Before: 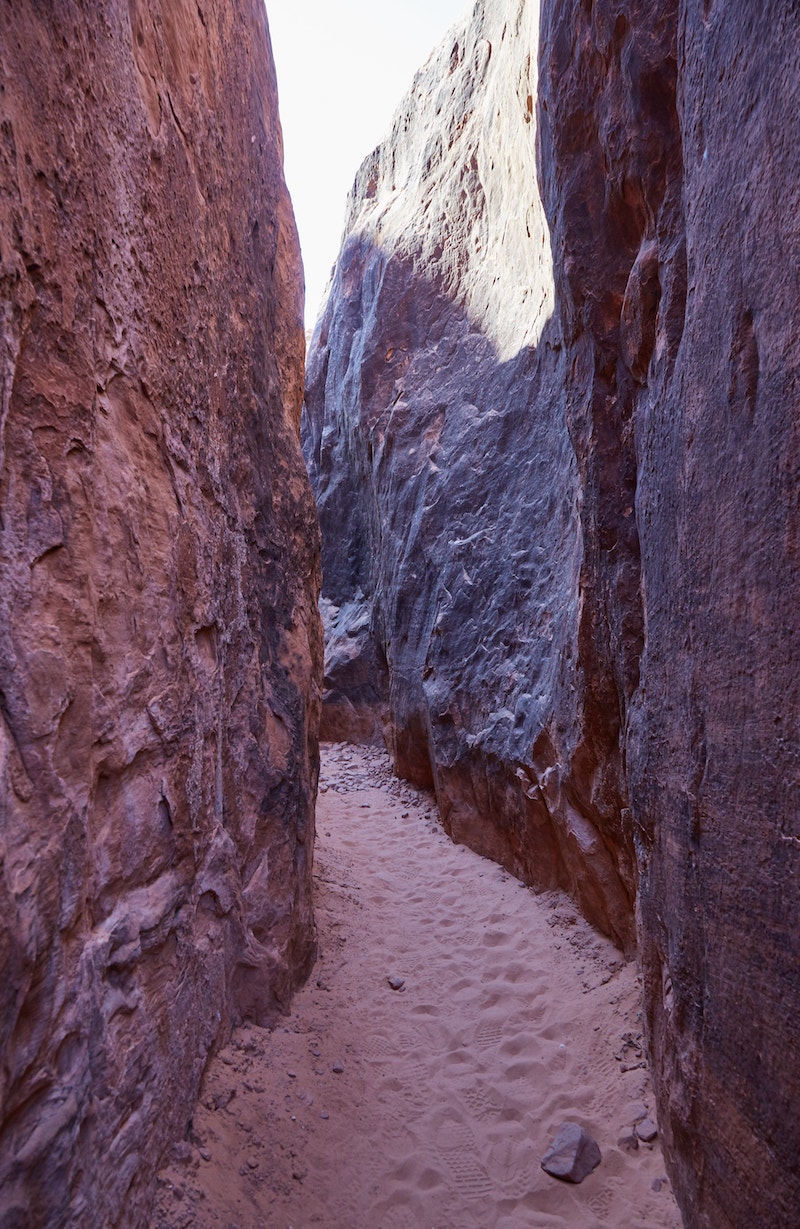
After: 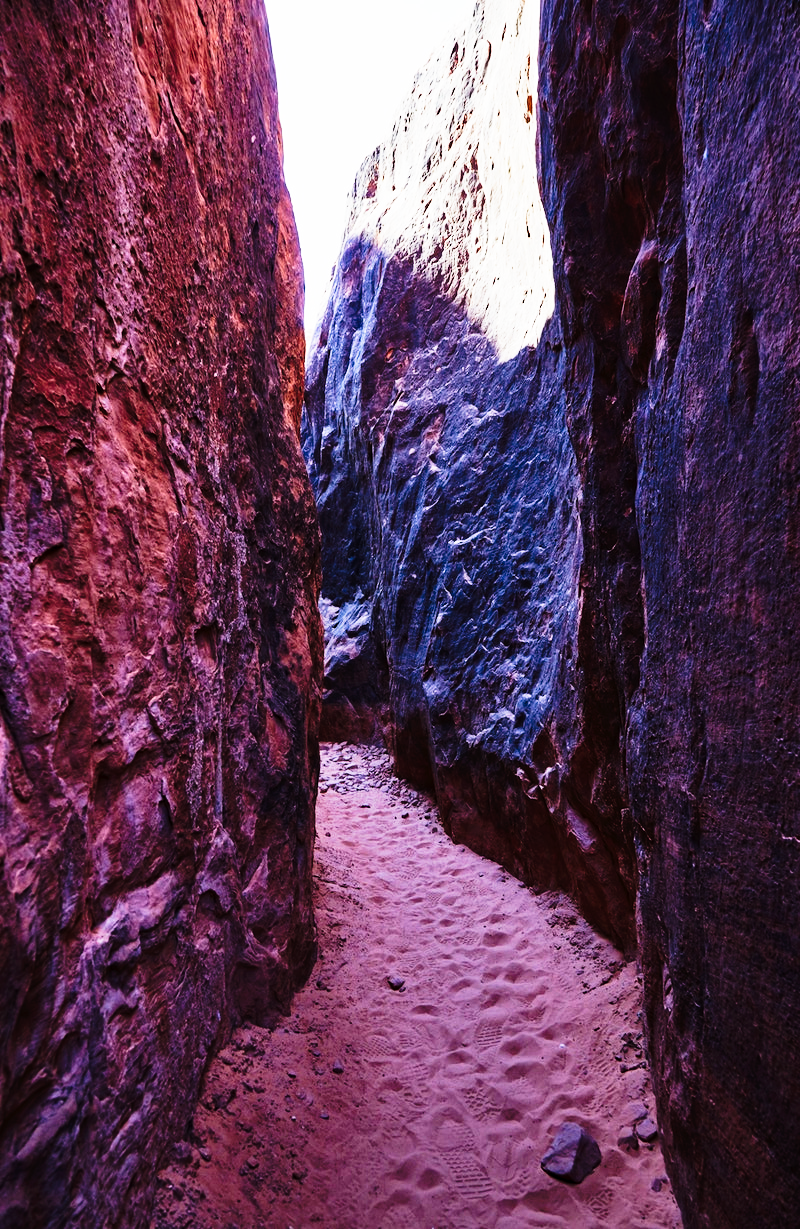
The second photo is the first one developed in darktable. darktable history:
haze removal: compatibility mode true, adaptive false
tone curve: curves: ch0 [(0, 0) (0.003, 0.003) (0.011, 0.006) (0.025, 0.012) (0.044, 0.02) (0.069, 0.023) (0.1, 0.029) (0.136, 0.037) (0.177, 0.058) (0.224, 0.084) (0.277, 0.137) (0.335, 0.209) (0.399, 0.336) (0.468, 0.478) (0.543, 0.63) (0.623, 0.789) (0.709, 0.903) (0.801, 0.967) (0.898, 0.987) (1, 1)], preserve colors none
